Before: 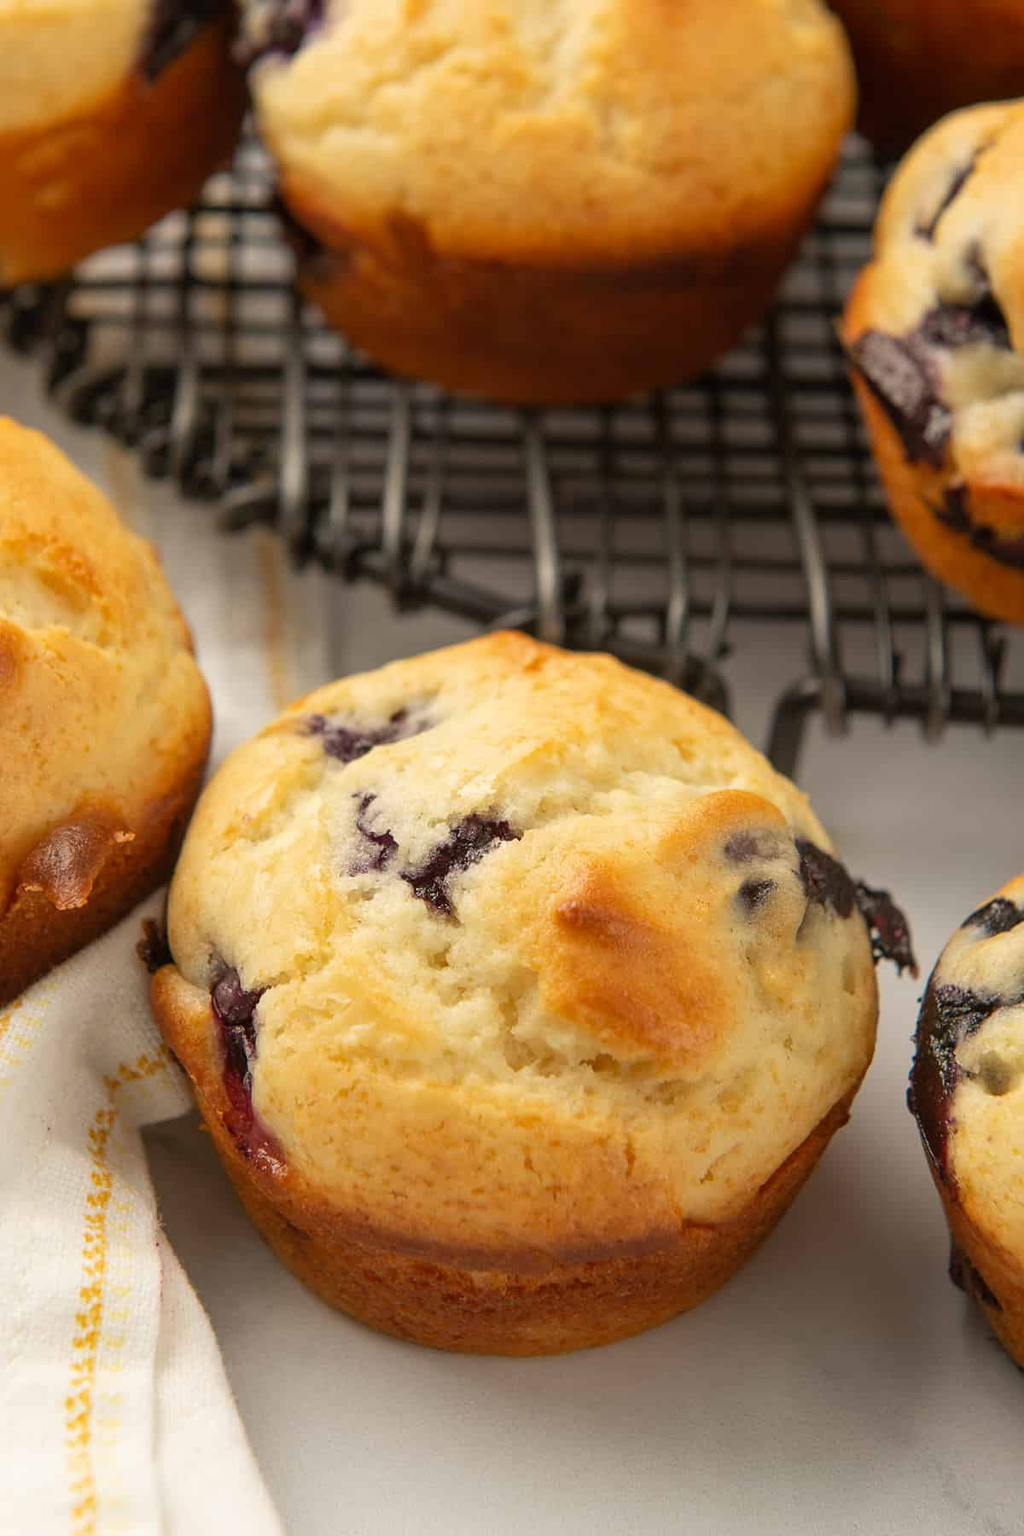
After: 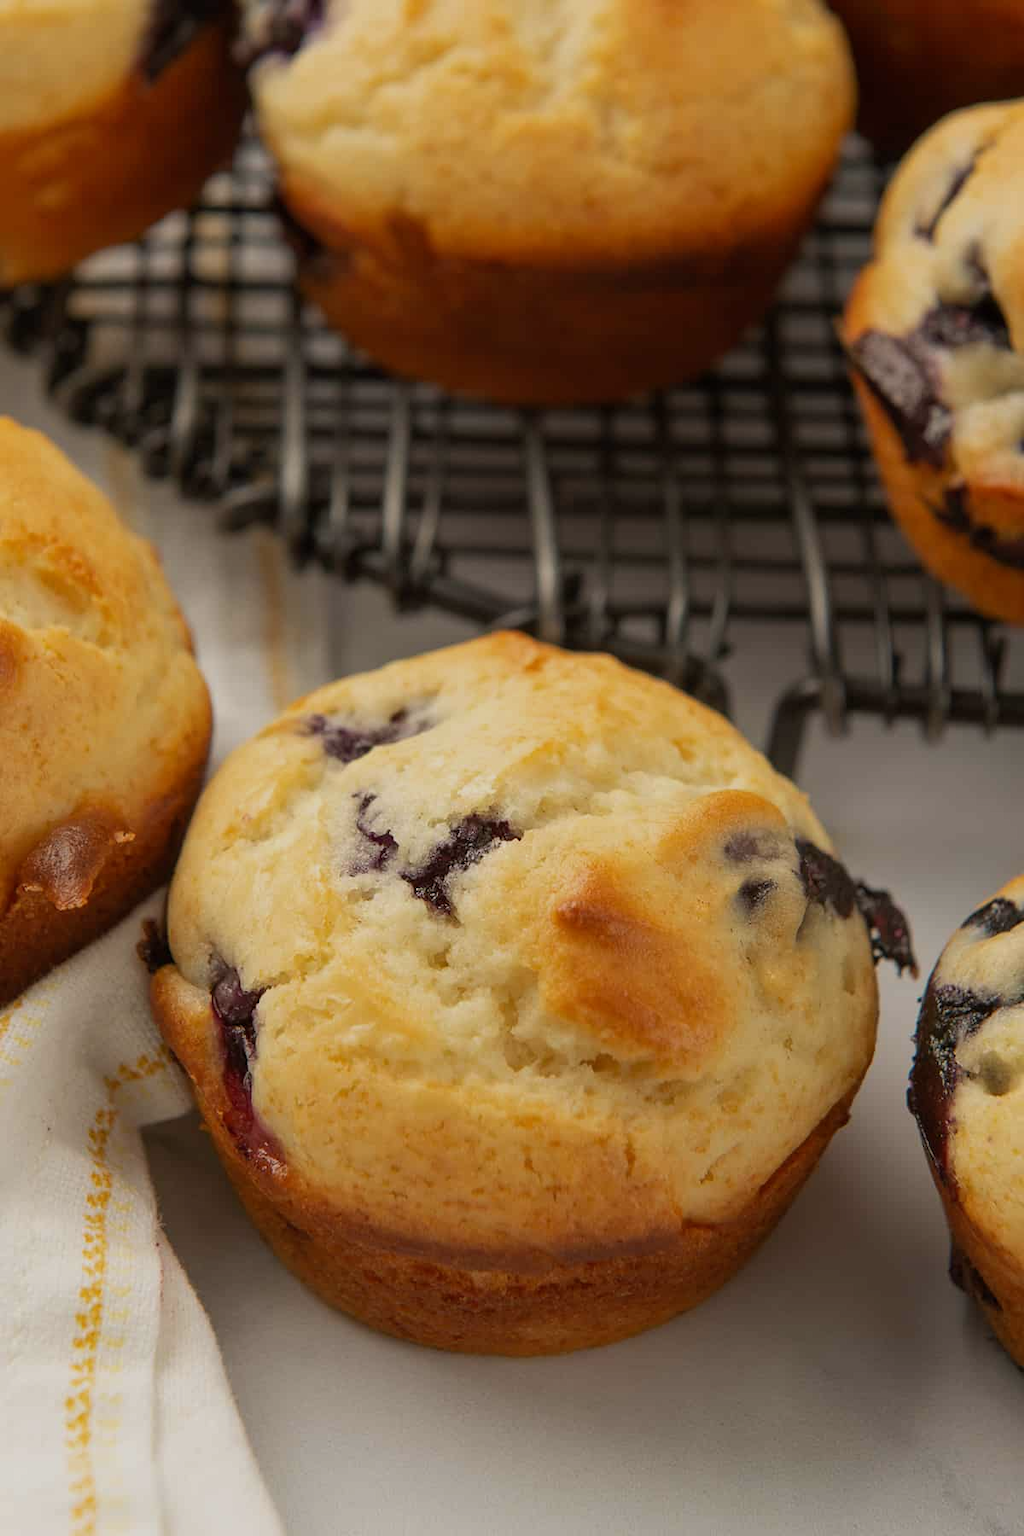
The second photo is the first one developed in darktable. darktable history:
exposure: exposure -0.492 EV, compensate highlight preservation false
